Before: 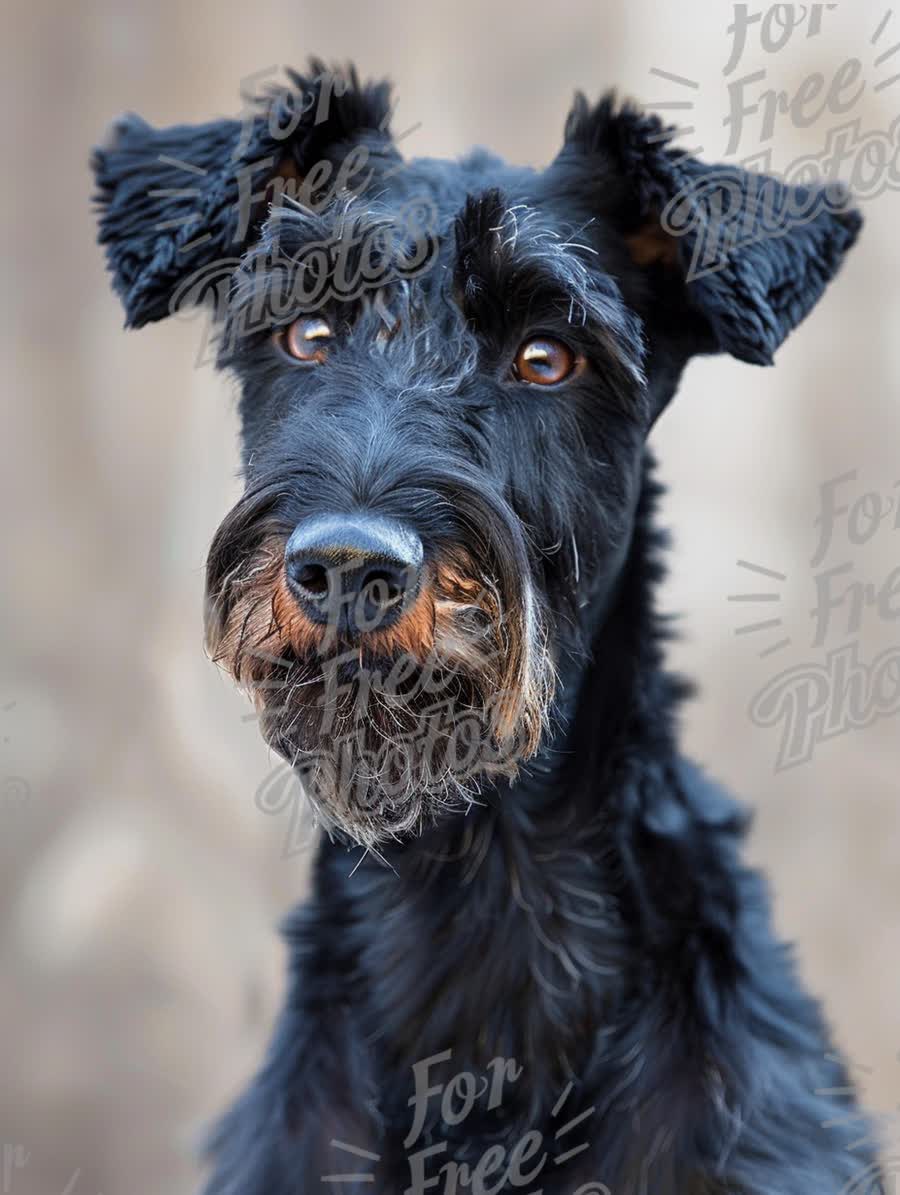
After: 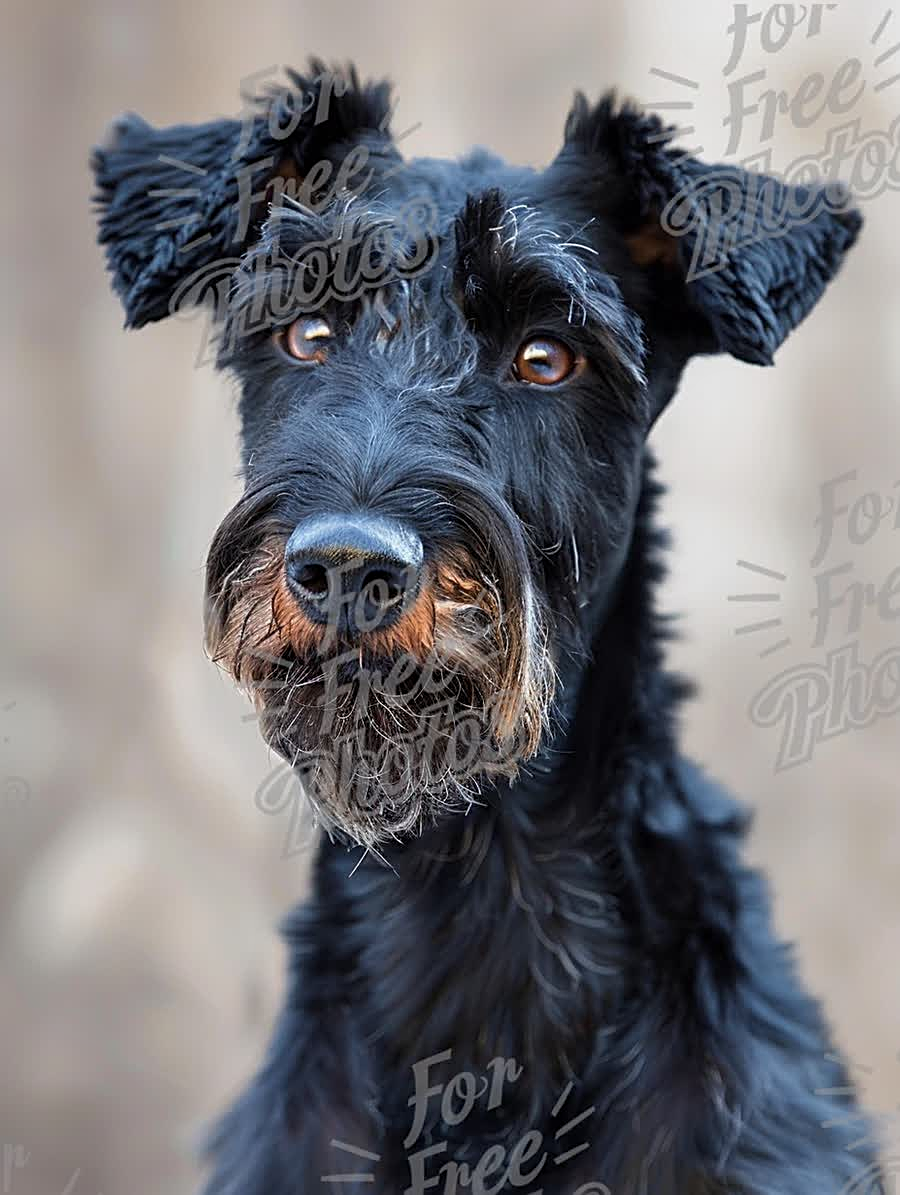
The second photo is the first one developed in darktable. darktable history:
tone equalizer: mask exposure compensation -0.505 EV
sharpen: on, module defaults
